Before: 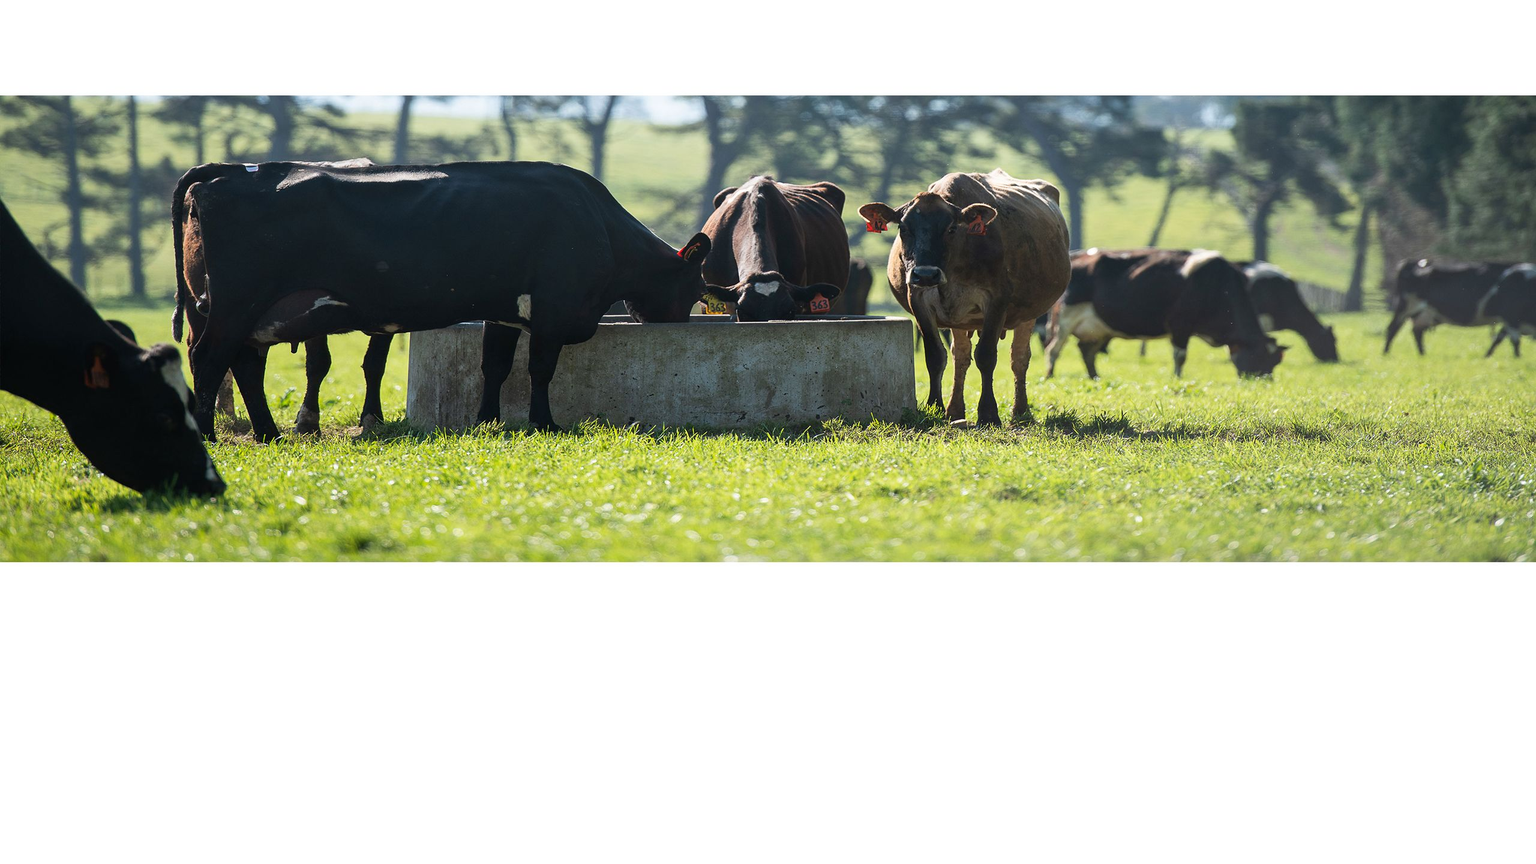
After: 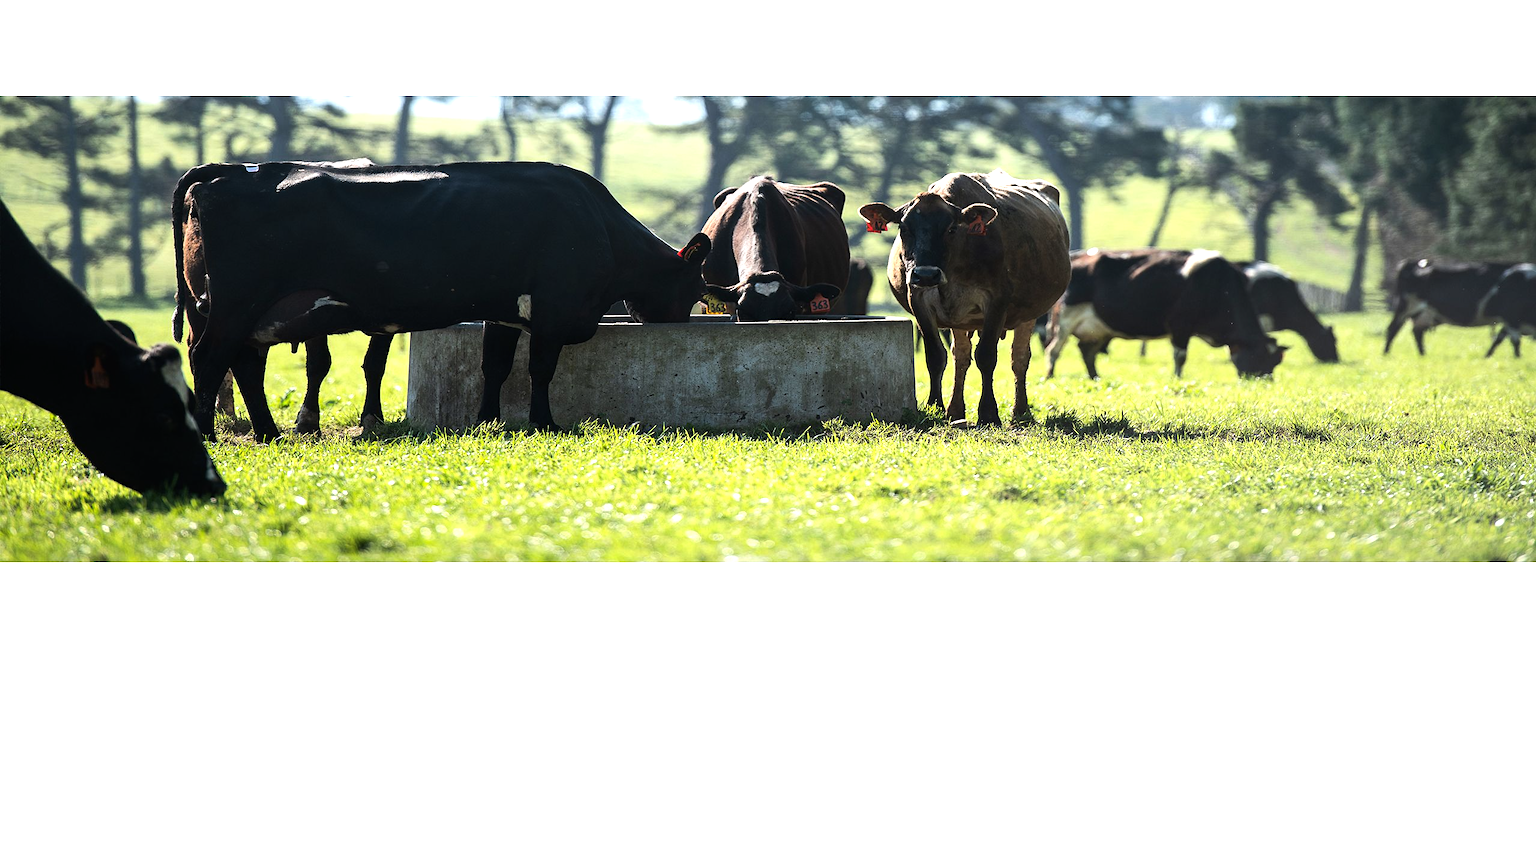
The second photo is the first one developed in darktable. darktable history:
tone equalizer: -8 EV -0.775 EV, -7 EV -0.703 EV, -6 EV -0.567 EV, -5 EV -0.414 EV, -3 EV 0.369 EV, -2 EV 0.6 EV, -1 EV 0.674 EV, +0 EV 0.748 EV, edges refinement/feathering 500, mask exposure compensation -1.57 EV, preserve details no
